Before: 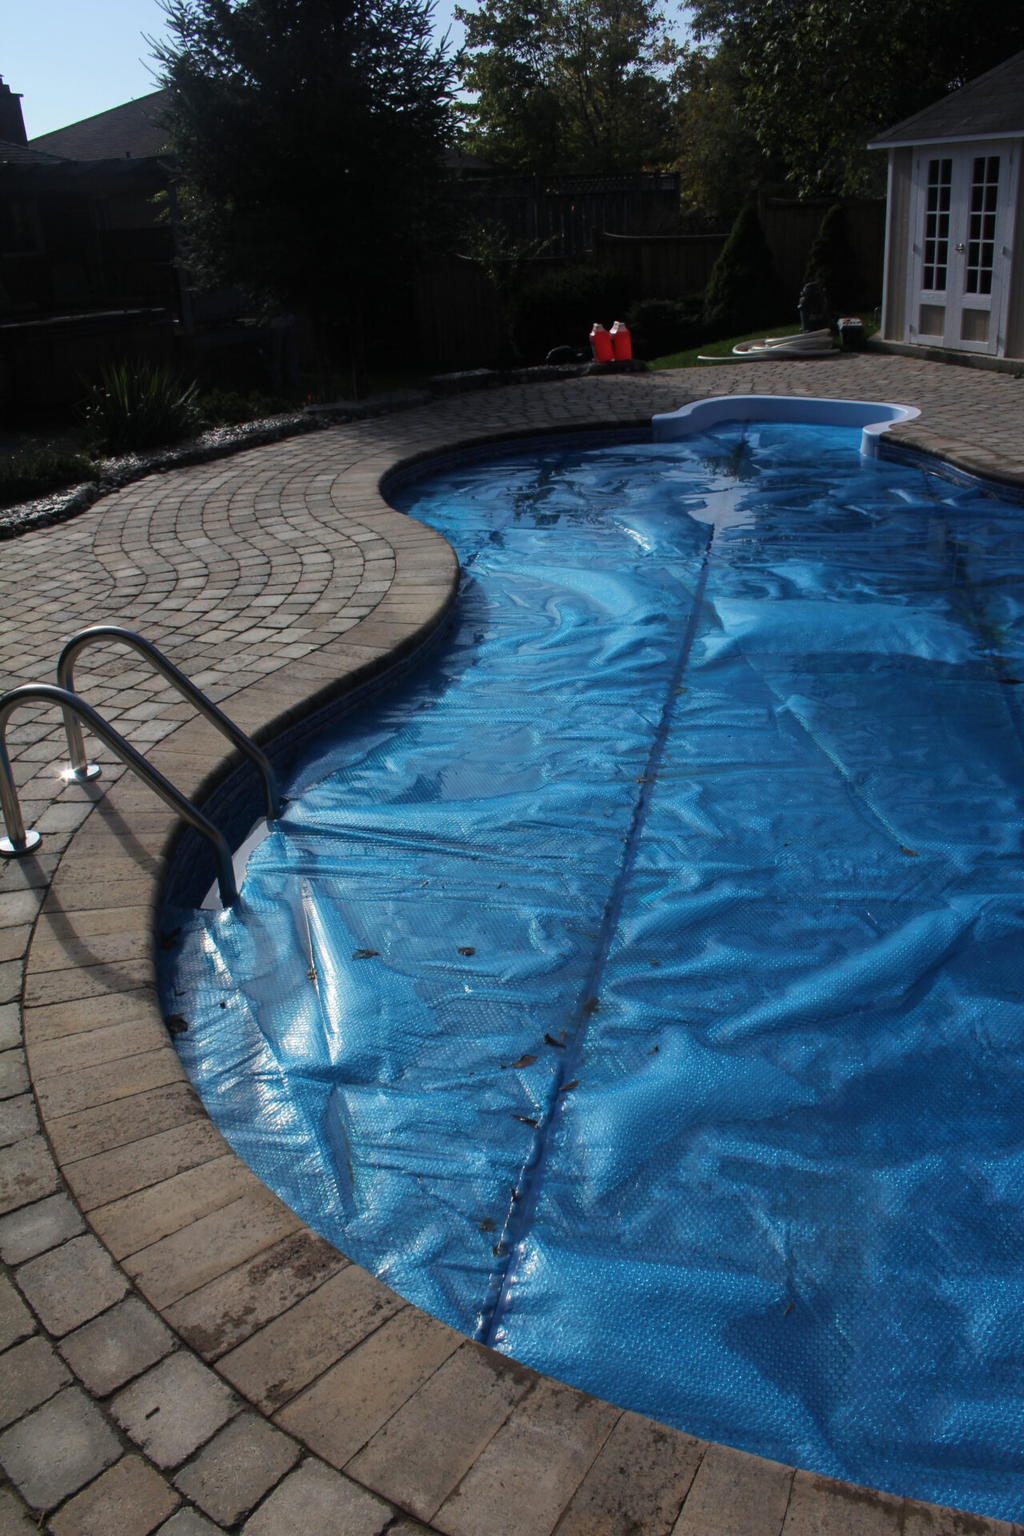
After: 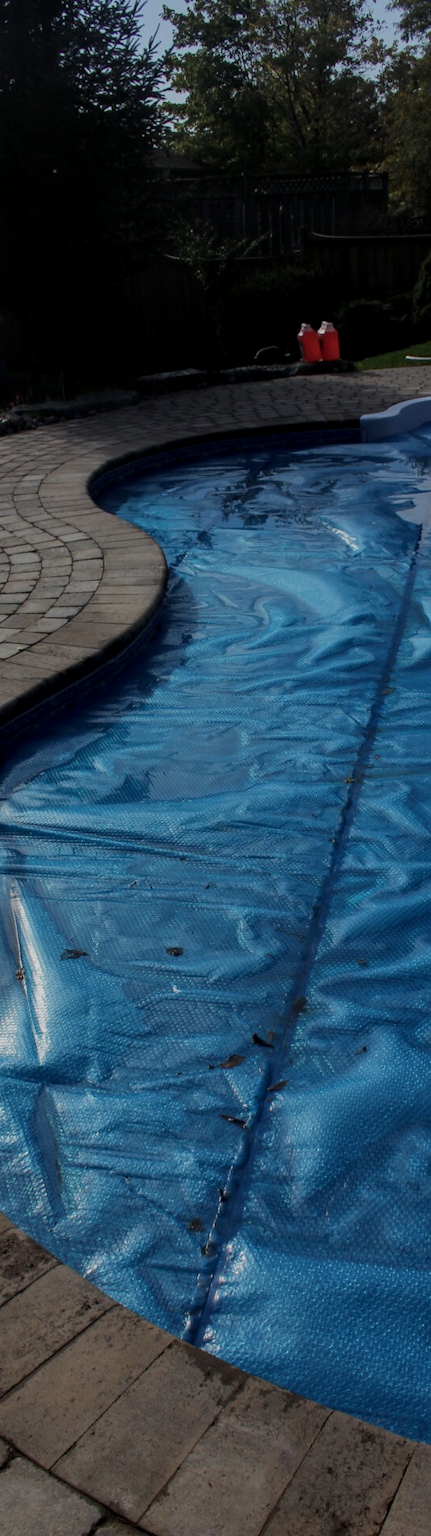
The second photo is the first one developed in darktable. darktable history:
exposure: black level correction 0, exposure -0.766 EV, compensate highlight preservation false
color balance rgb: contrast -10%
local contrast: detail 130%
crop: left 28.583%, right 29.231%
